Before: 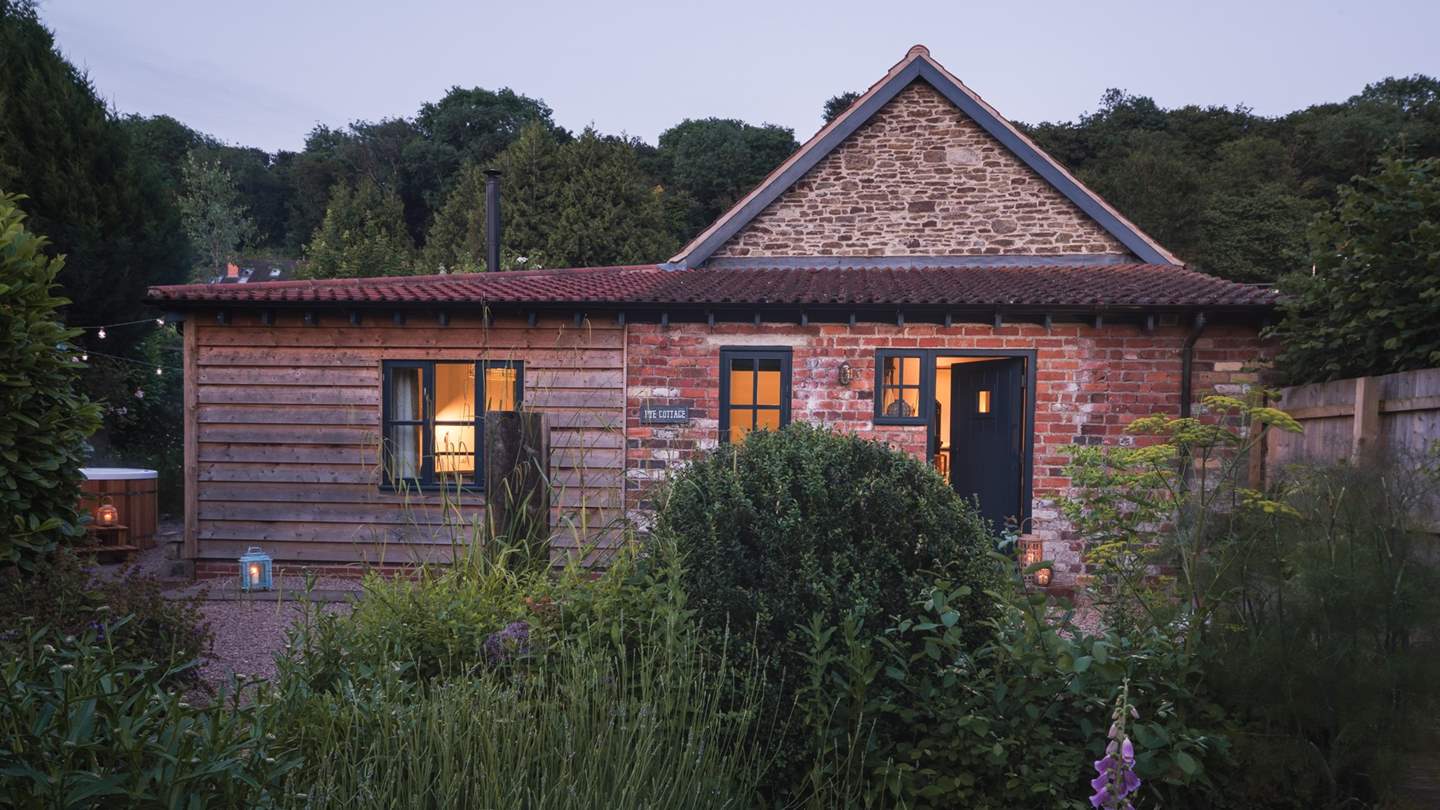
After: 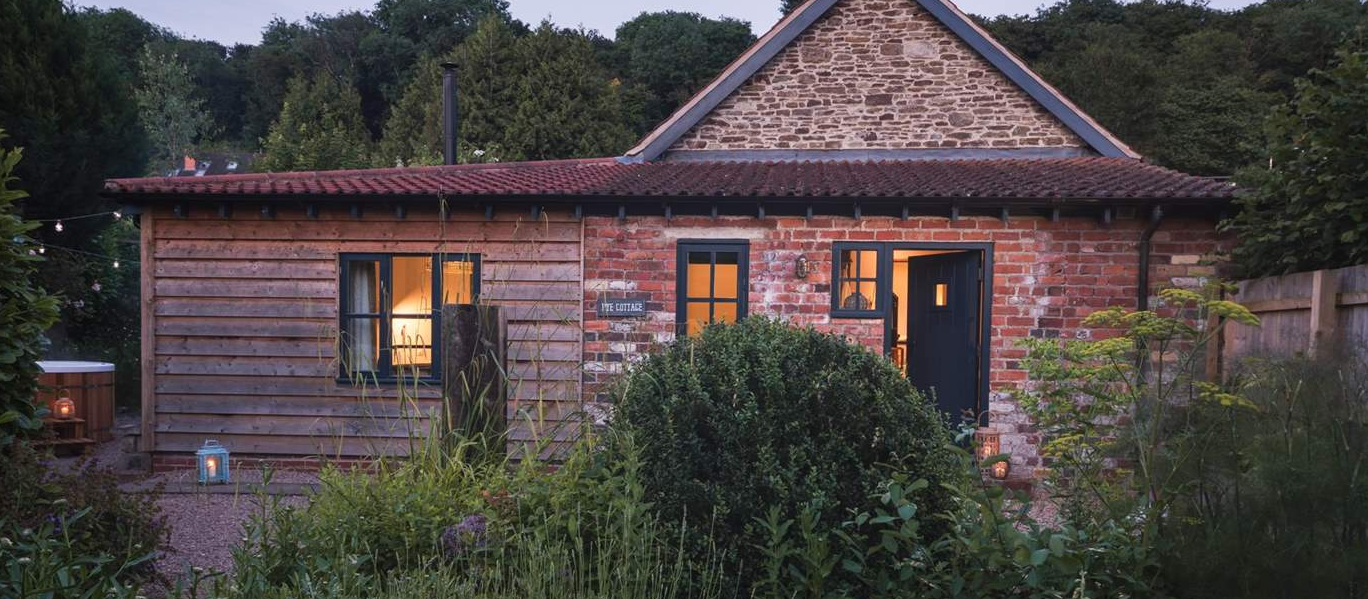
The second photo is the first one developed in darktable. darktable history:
crop and rotate: left 2.991%, top 13.302%, right 1.981%, bottom 12.636%
white balance: emerald 1
